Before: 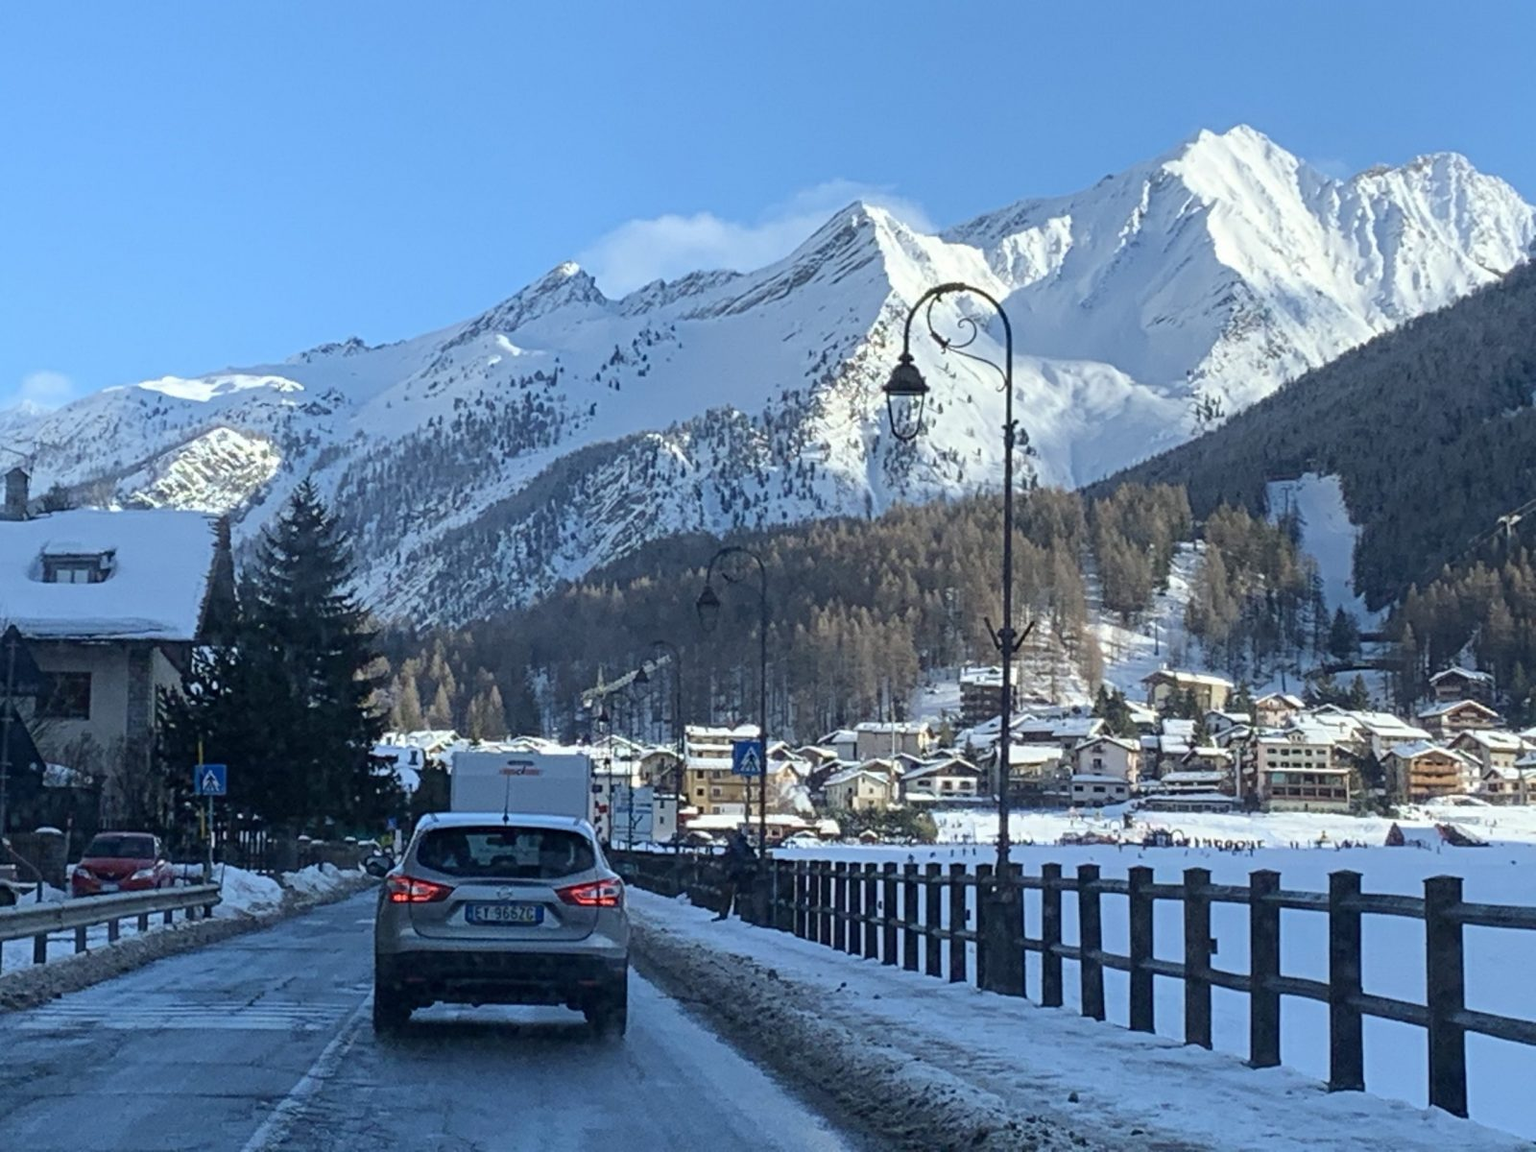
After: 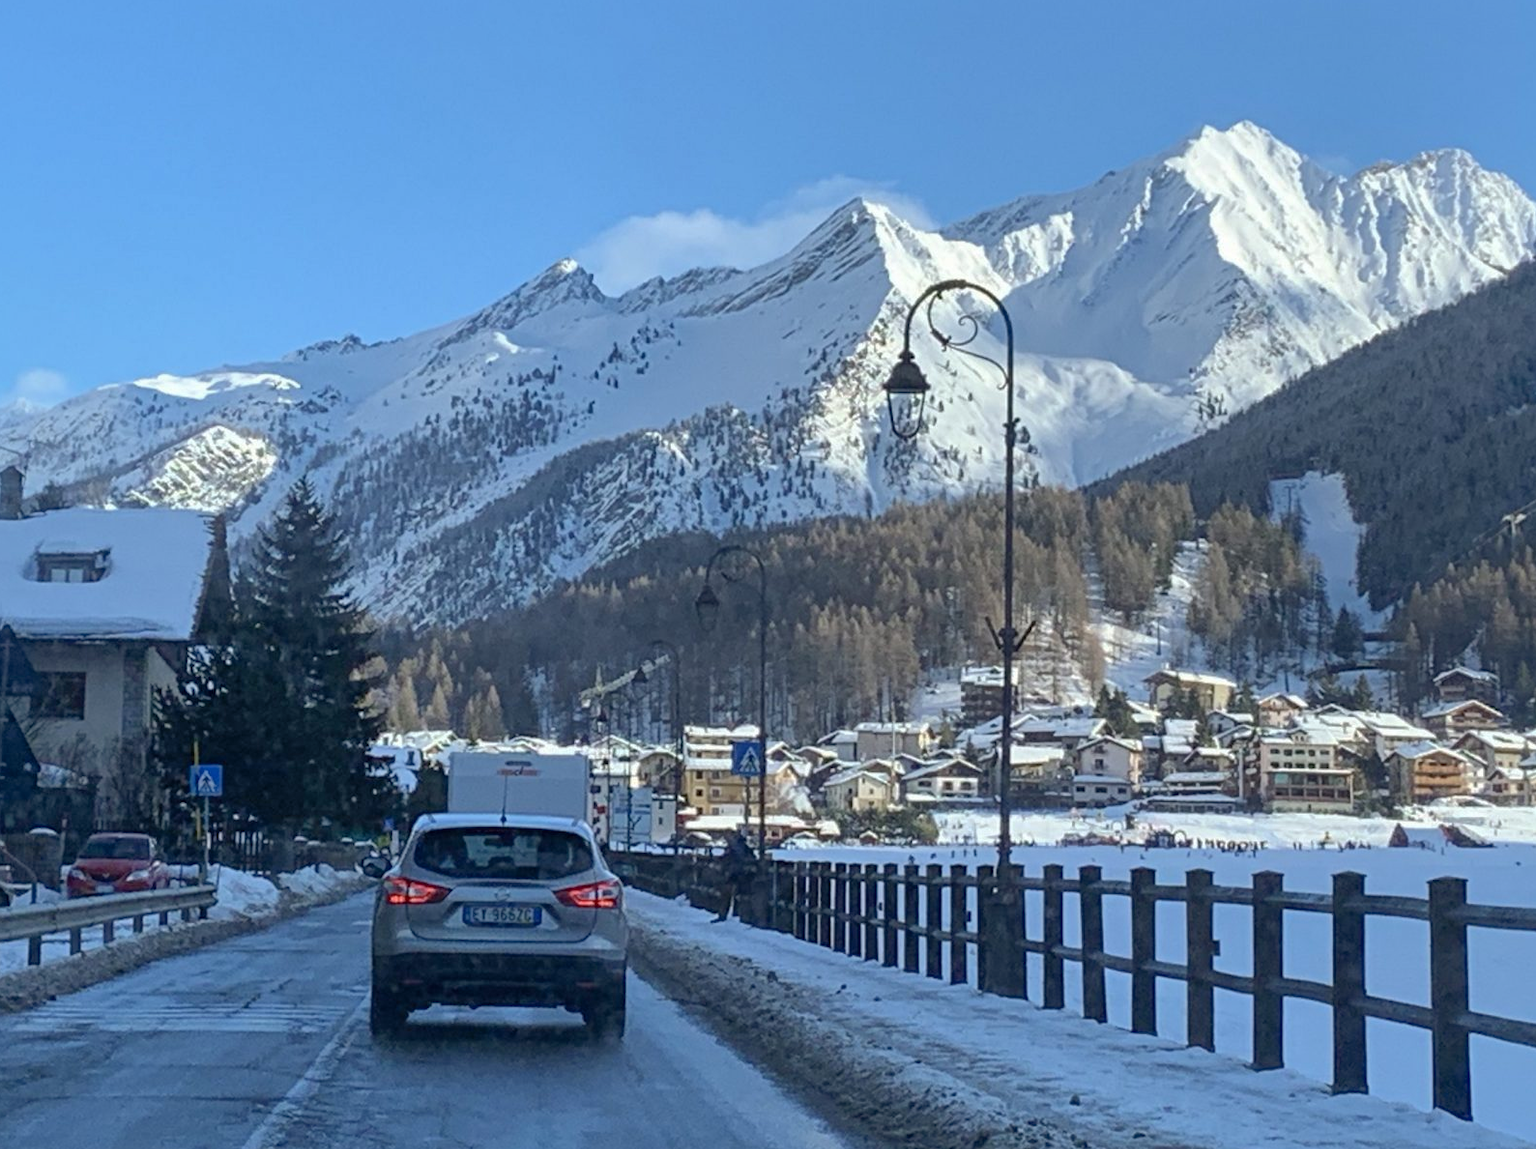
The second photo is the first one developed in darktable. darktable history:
shadows and highlights: on, module defaults
crop: left 0.434%, top 0.485%, right 0.244%, bottom 0.386%
